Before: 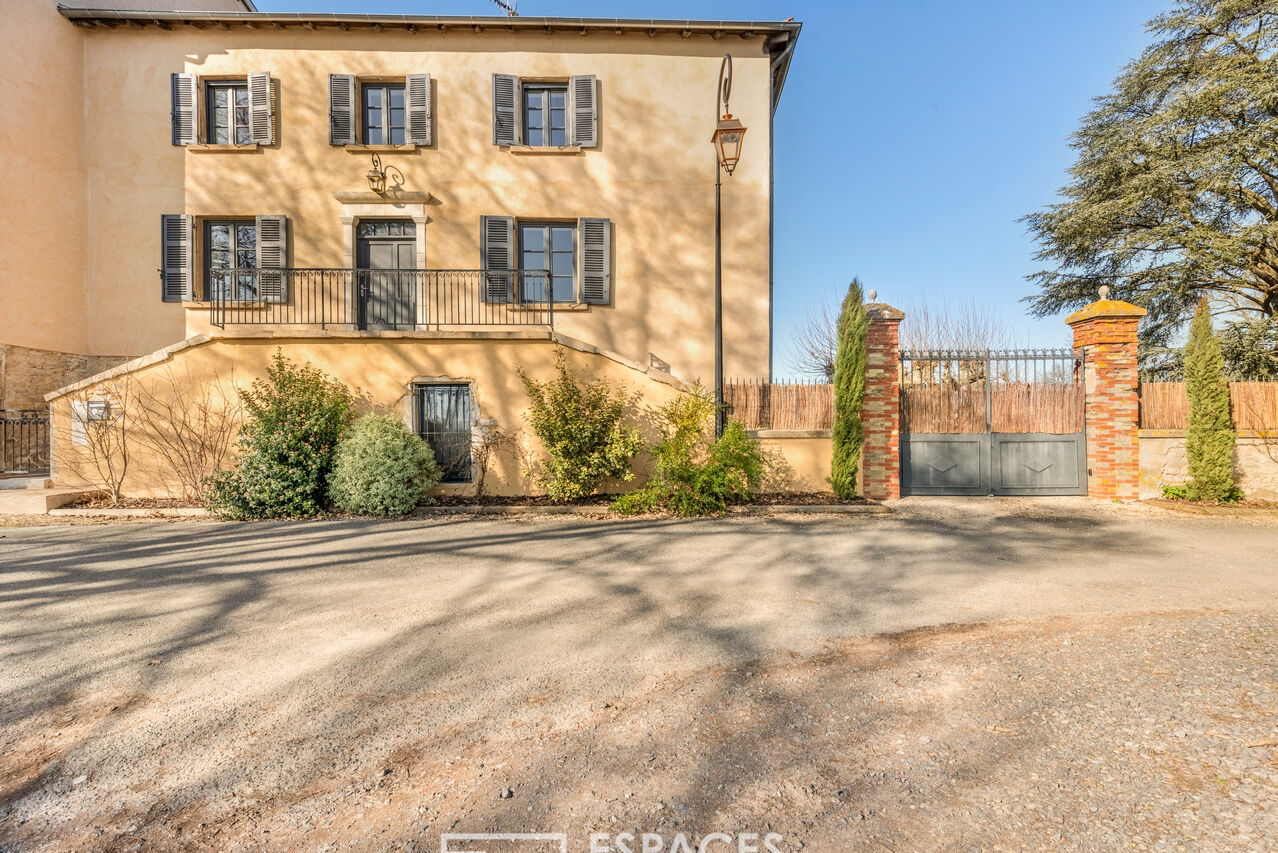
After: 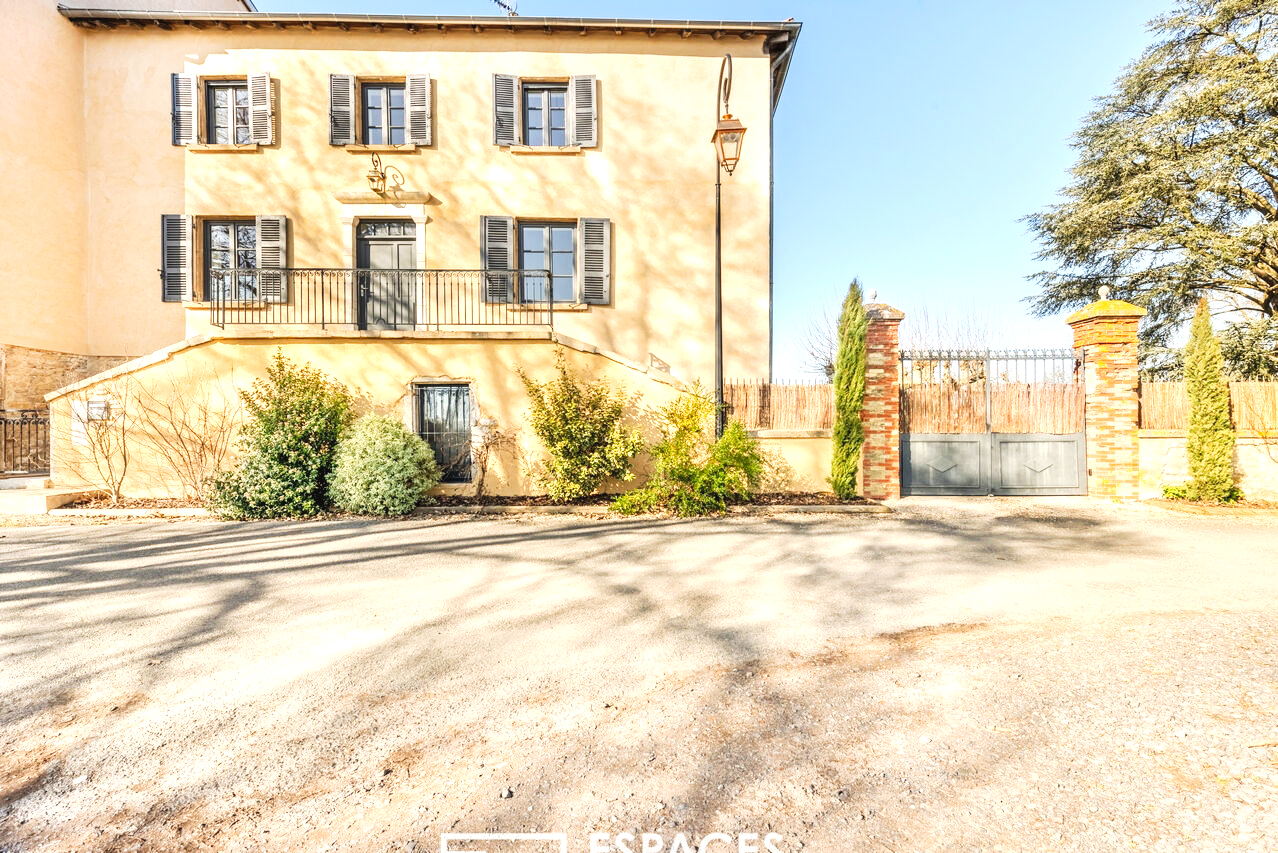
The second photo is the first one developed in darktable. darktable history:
exposure: black level correction 0, exposure 0.89 EV, compensate exposure bias true, compensate highlight preservation false
tone curve: curves: ch0 [(0, 0.023) (0.217, 0.19) (0.754, 0.801) (1, 0.977)]; ch1 [(0, 0) (0.392, 0.398) (0.5, 0.5) (0.521, 0.528) (0.56, 0.577) (1, 1)]; ch2 [(0, 0) (0.5, 0.5) (0.579, 0.561) (0.65, 0.657) (1, 1)], preserve colors none
